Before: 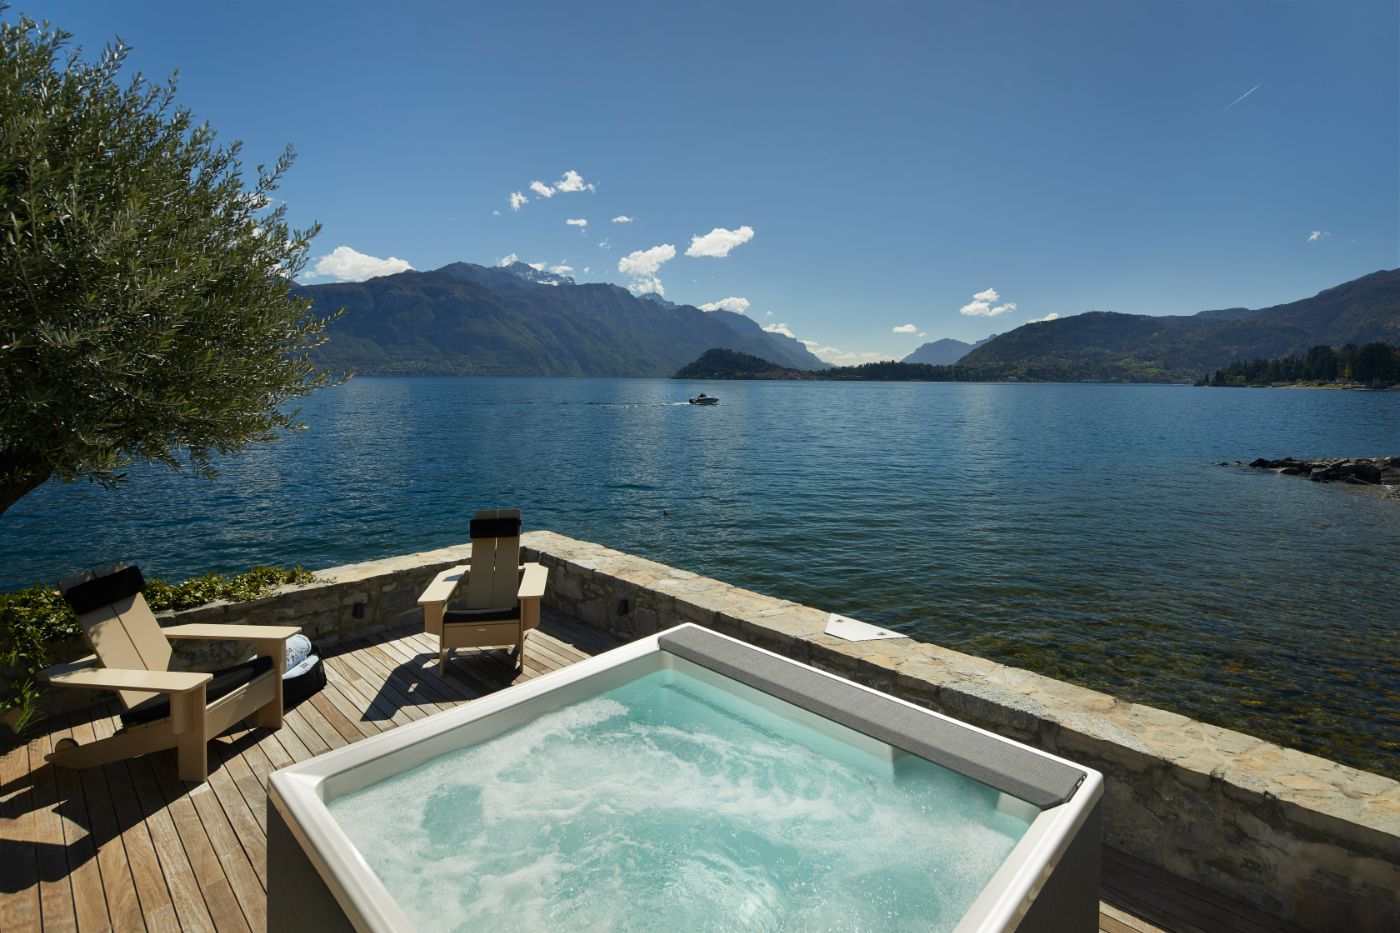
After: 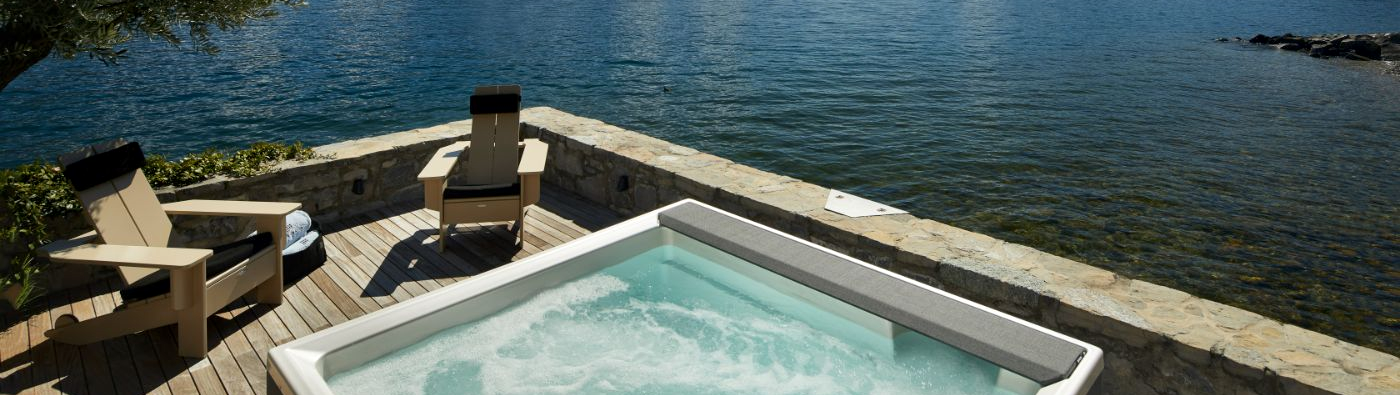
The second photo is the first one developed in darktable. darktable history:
local contrast: mode bilateral grid, contrast 28, coarseness 15, detail 115%, midtone range 0.2
crop: top 45.516%, bottom 12.123%
